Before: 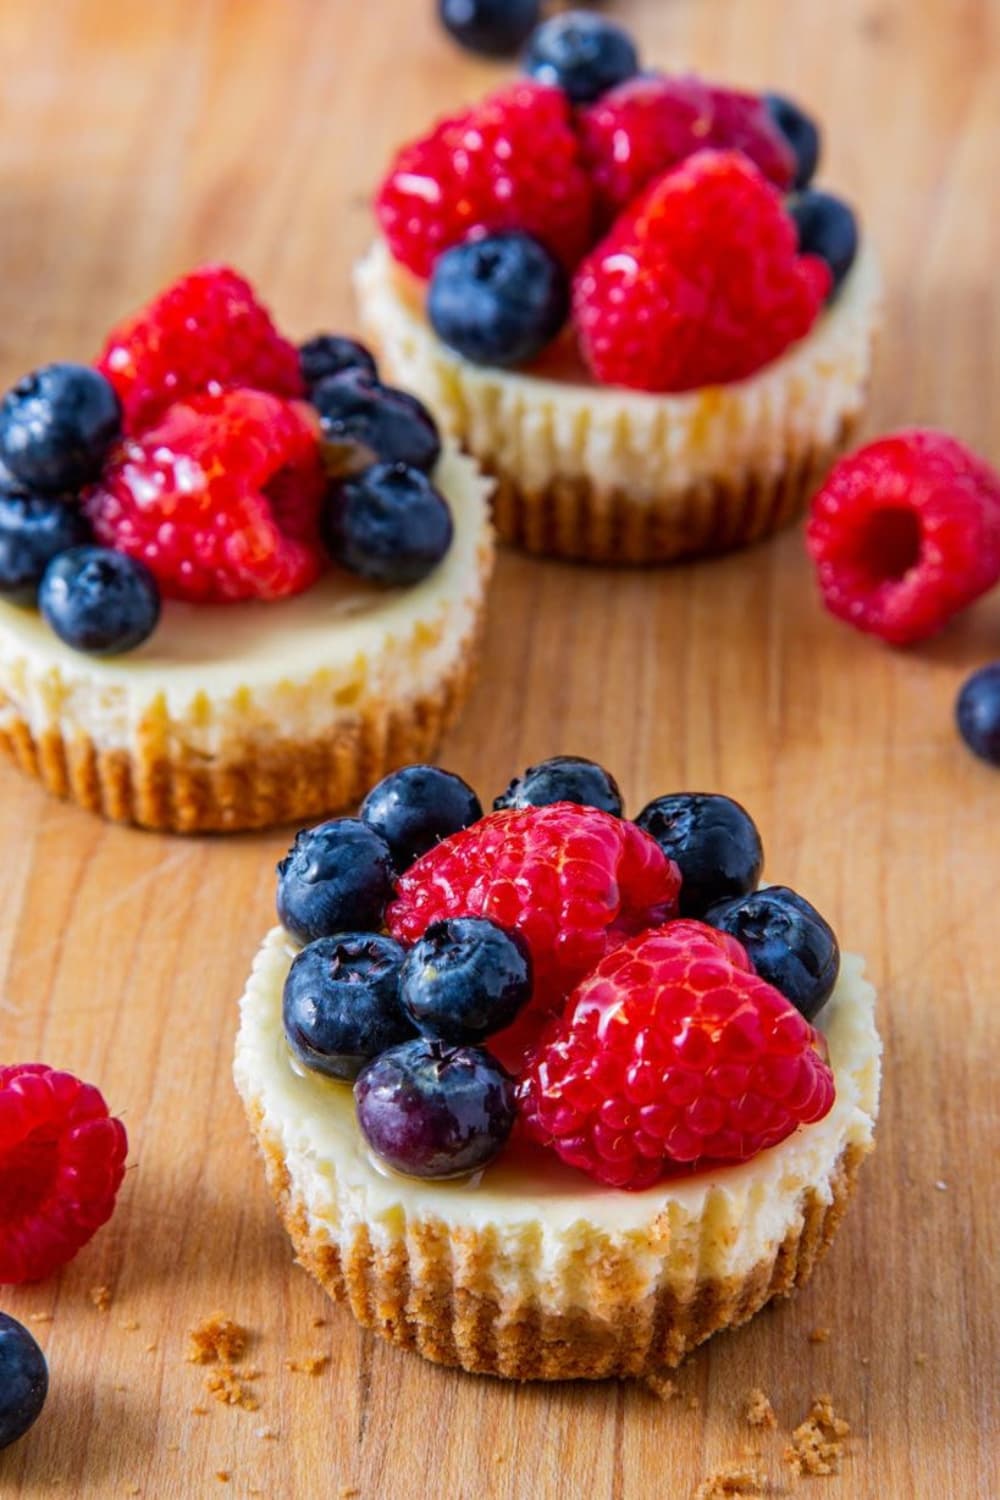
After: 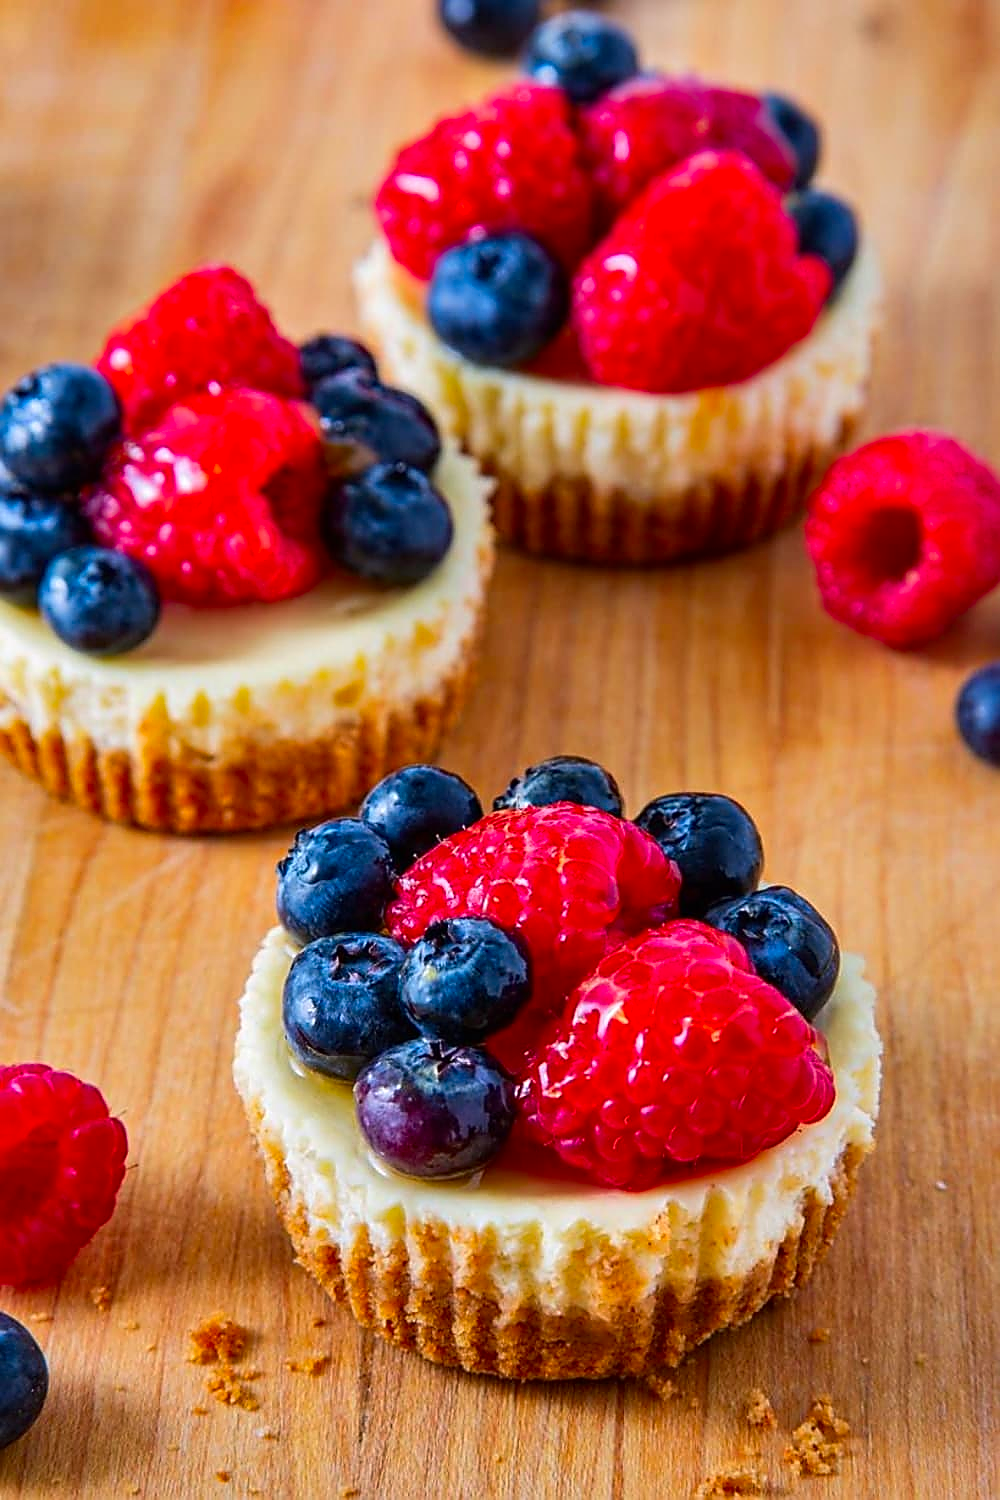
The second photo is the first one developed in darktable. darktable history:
exposure: compensate highlight preservation false
sharpen: radius 1.354, amount 1.249, threshold 0.615
shadows and highlights: shadows 30.68, highlights -62.76, soften with gaussian
contrast brightness saturation: contrast 0.091, saturation 0.282
